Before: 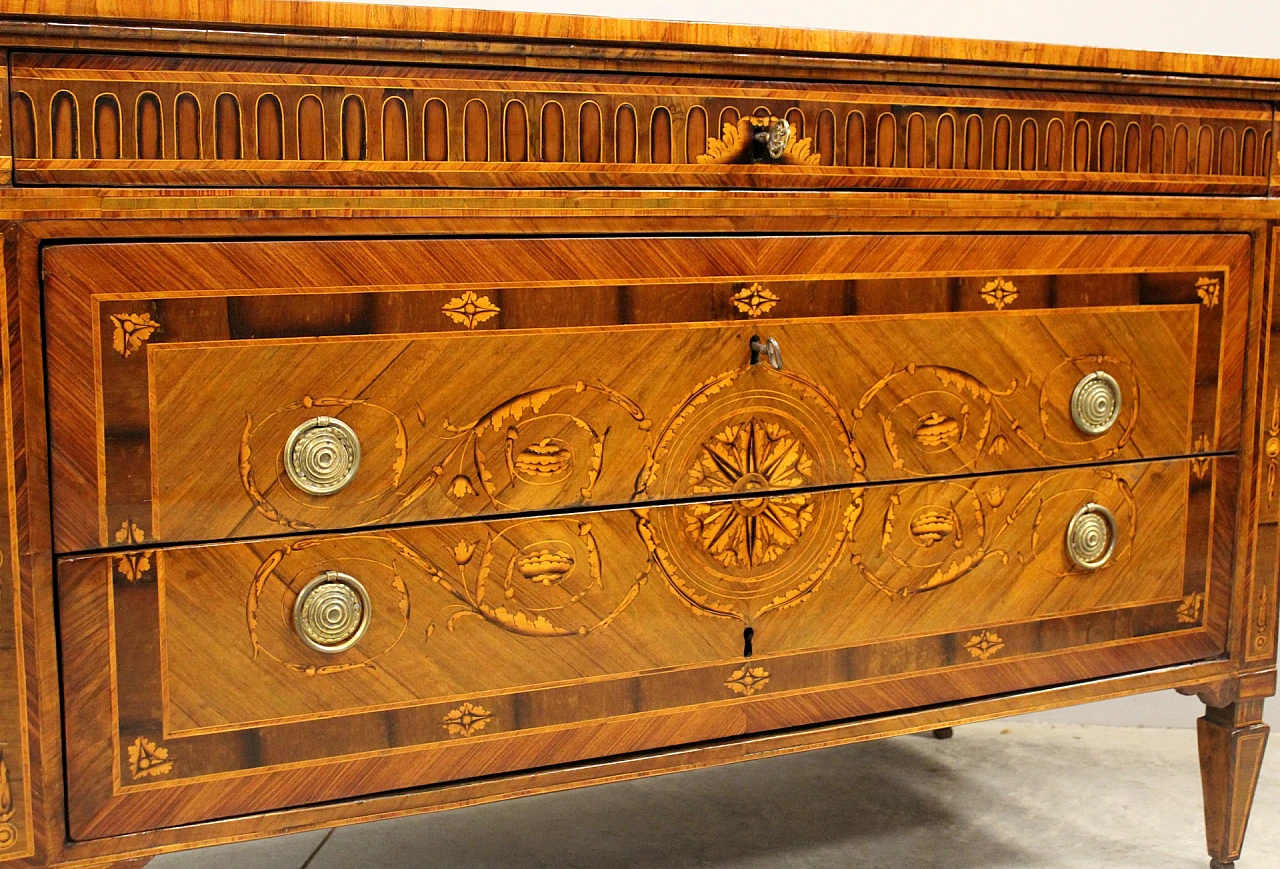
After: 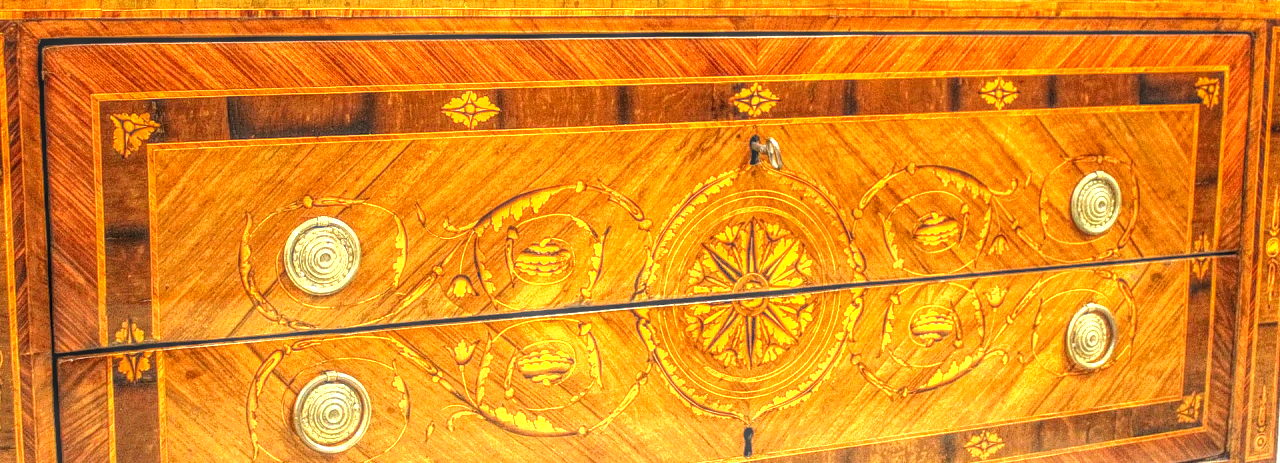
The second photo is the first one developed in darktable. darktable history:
exposure: exposure 0.66 EV, compensate highlight preservation false
local contrast: highlights 20%, shadows 23%, detail 200%, midtone range 0.2
crop and rotate: top 23.053%, bottom 23.574%
tone equalizer: -8 EV -0.742 EV, -7 EV -0.669 EV, -6 EV -0.601 EV, -5 EV -0.424 EV, -3 EV 0.365 EV, -2 EV 0.6 EV, -1 EV 0.678 EV, +0 EV 0.721 EV, mask exposure compensation -0.511 EV
color correction: highlights a* -2.52, highlights b* 2.32
